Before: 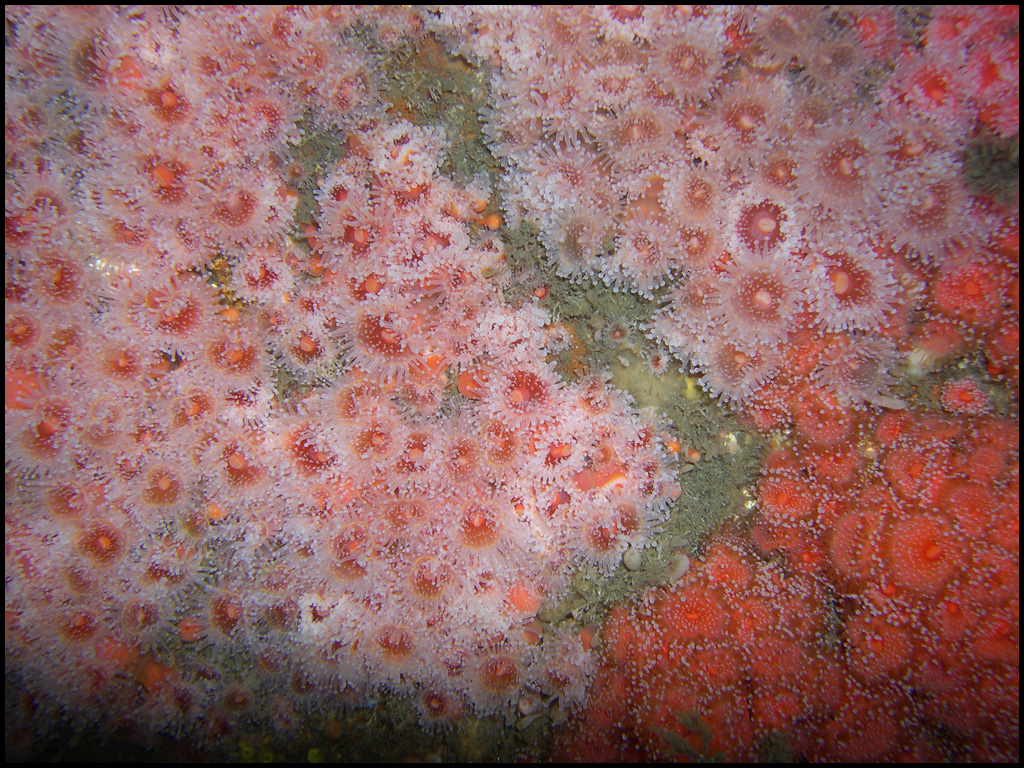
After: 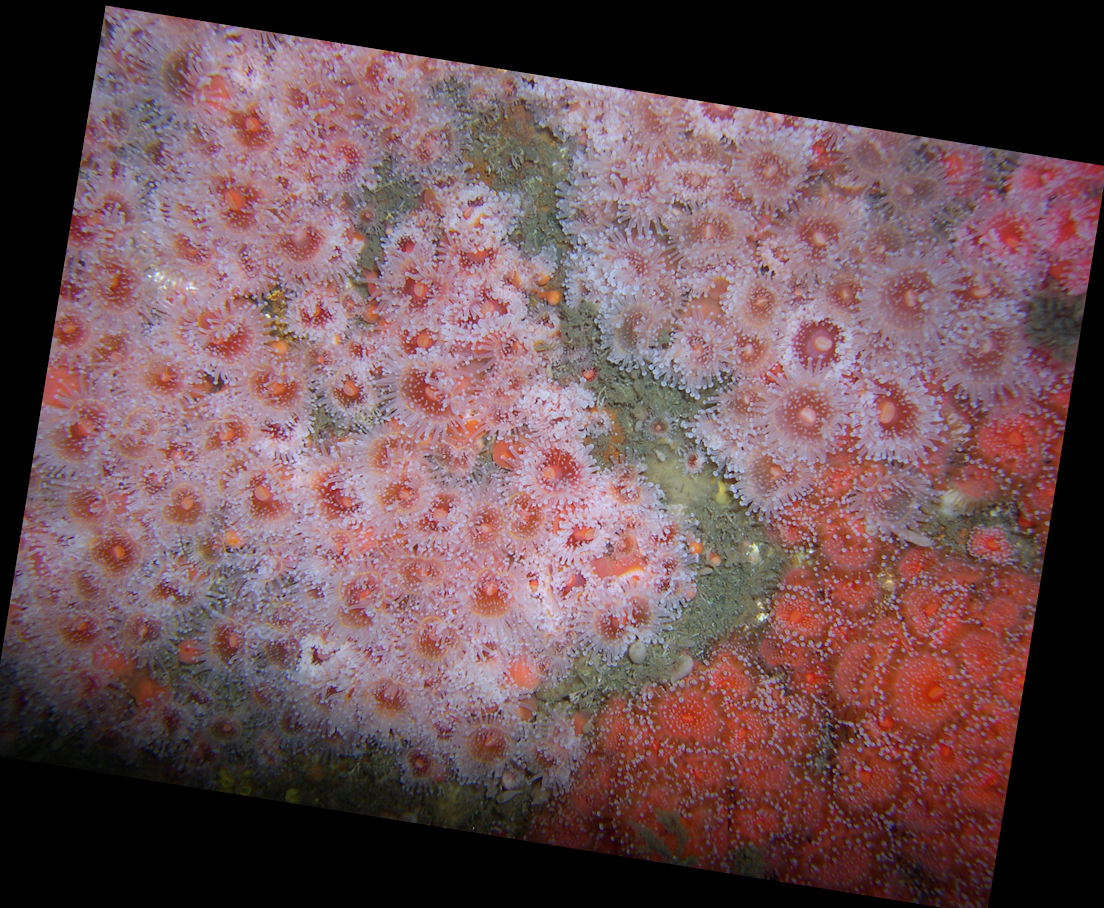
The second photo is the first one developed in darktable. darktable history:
white balance: red 0.954, blue 1.079
crop and rotate: left 1.774%, right 0.633%, bottom 1.28%
rotate and perspective: rotation 9.12°, automatic cropping off
